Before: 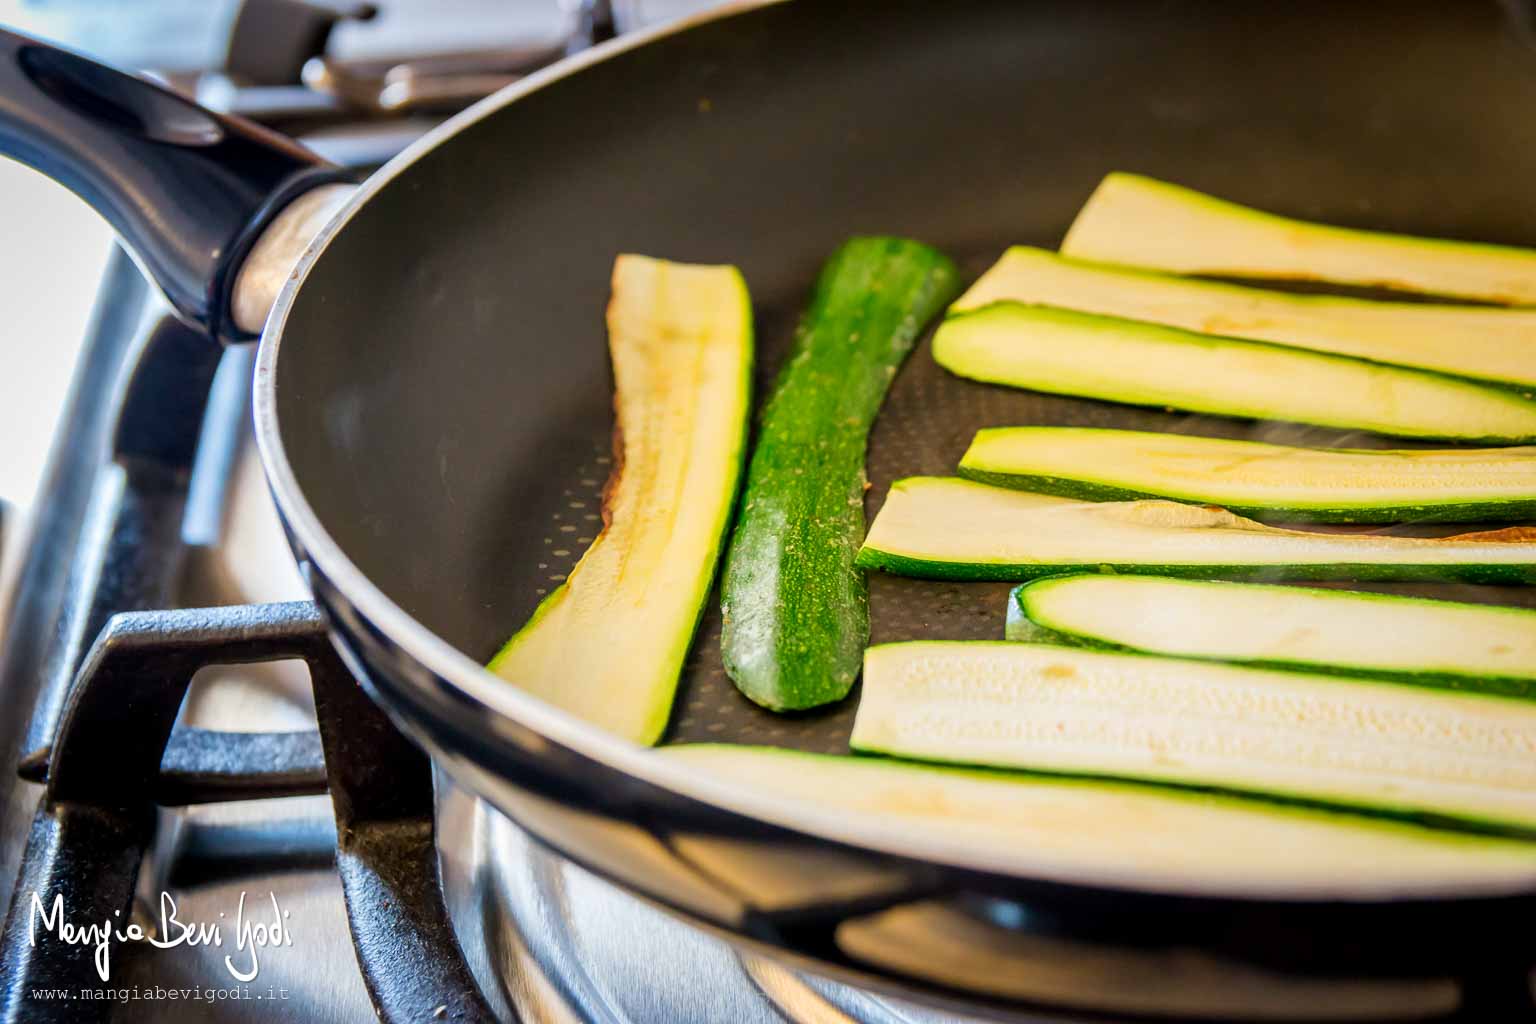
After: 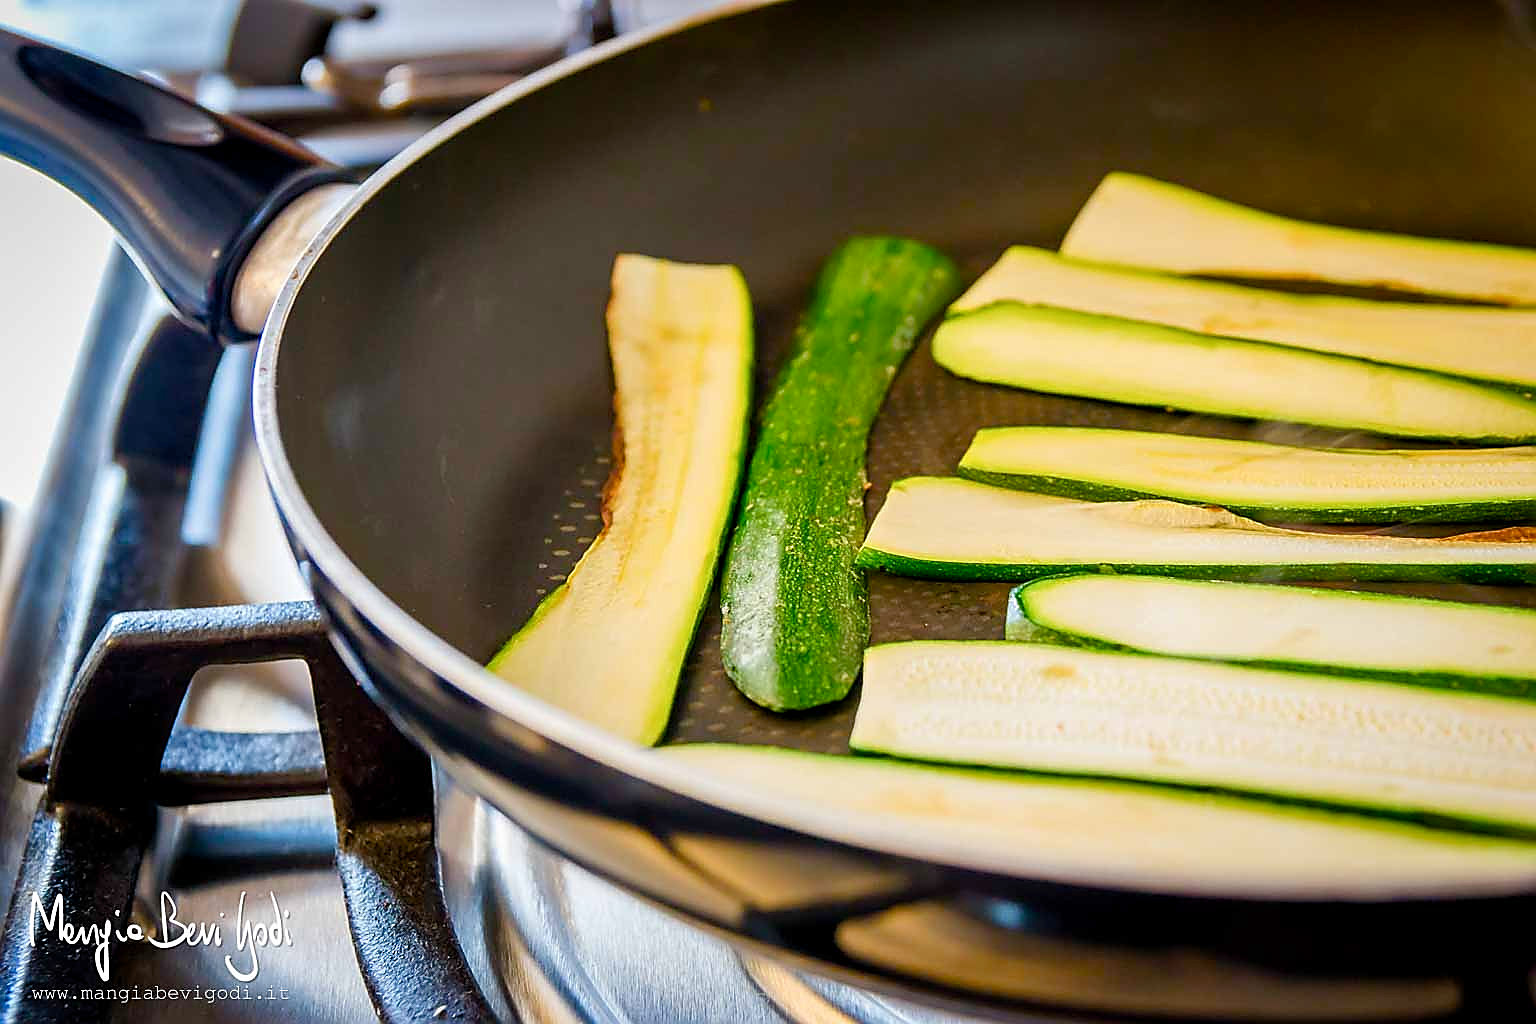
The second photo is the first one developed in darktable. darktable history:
color balance rgb: perceptual saturation grading › global saturation 20%, perceptual saturation grading › highlights -24.787%, perceptual saturation grading › shadows 24.15%
sharpen: radius 1.4, amount 1.255, threshold 0.824
